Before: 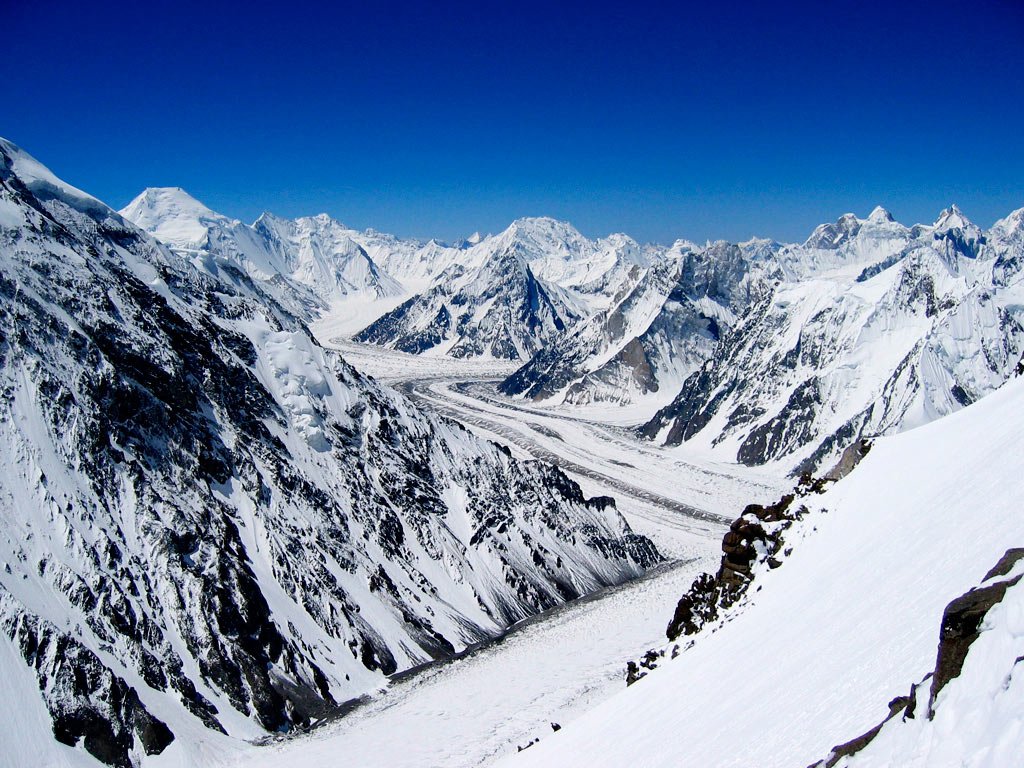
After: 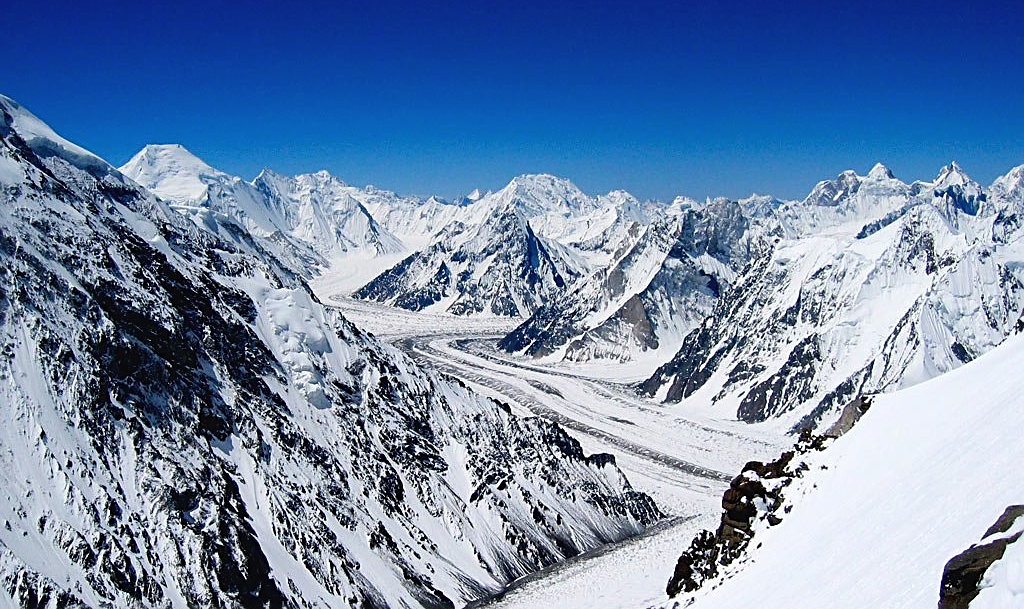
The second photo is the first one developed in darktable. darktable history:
sharpen: on, module defaults
crop and rotate: top 5.667%, bottom 14.937%
white balance: red 1, blue 1
exposure: black level correction -0.003, exposure 0.04 EV, compensate highlight preservation false
